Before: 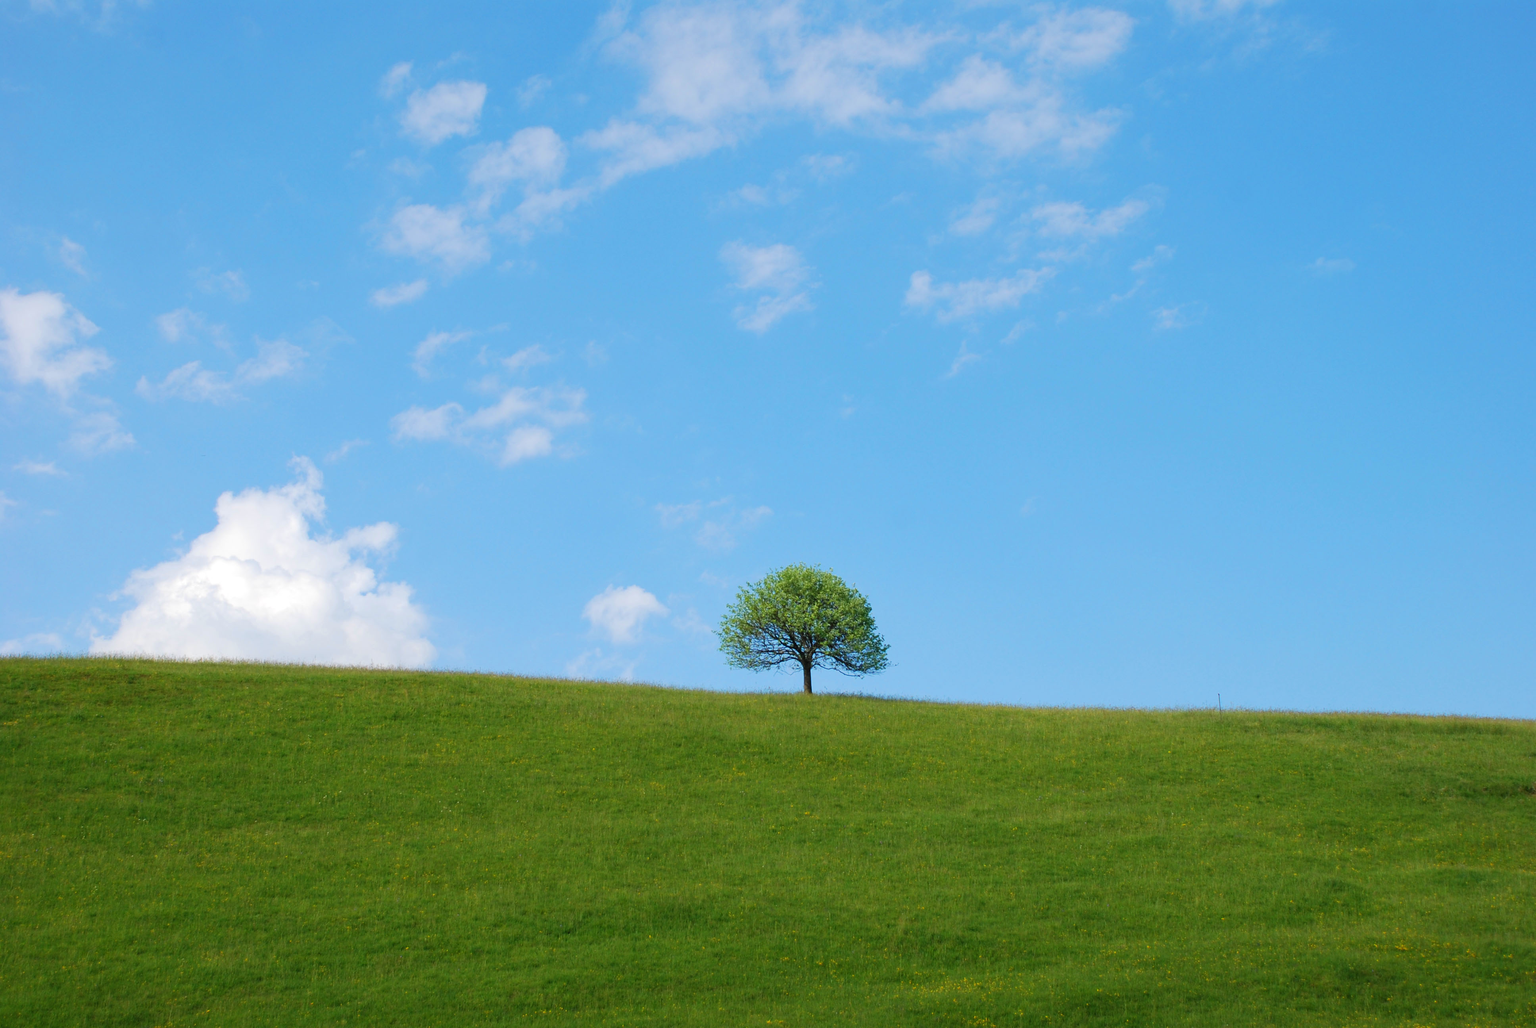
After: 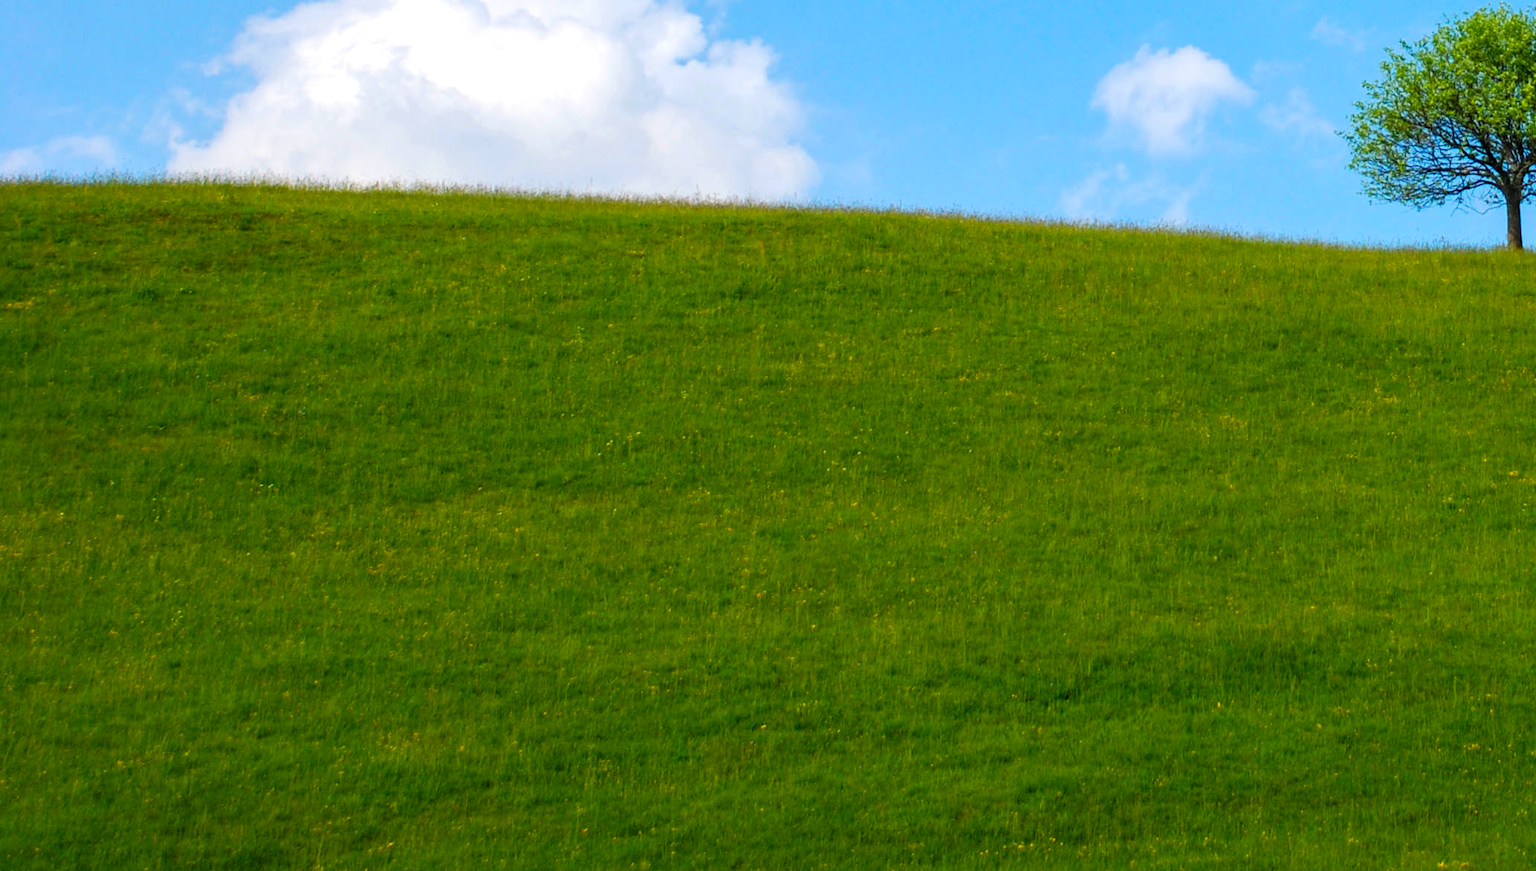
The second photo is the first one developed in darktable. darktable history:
local contrast: on, module defaults
crop and rotate: top 54.588%, right 46.653%, bottom 0.171%
color balance rgb: perceptual saturation grading › global saturation 41.092%, perceptual brilliance grading › highlights 2.479%
